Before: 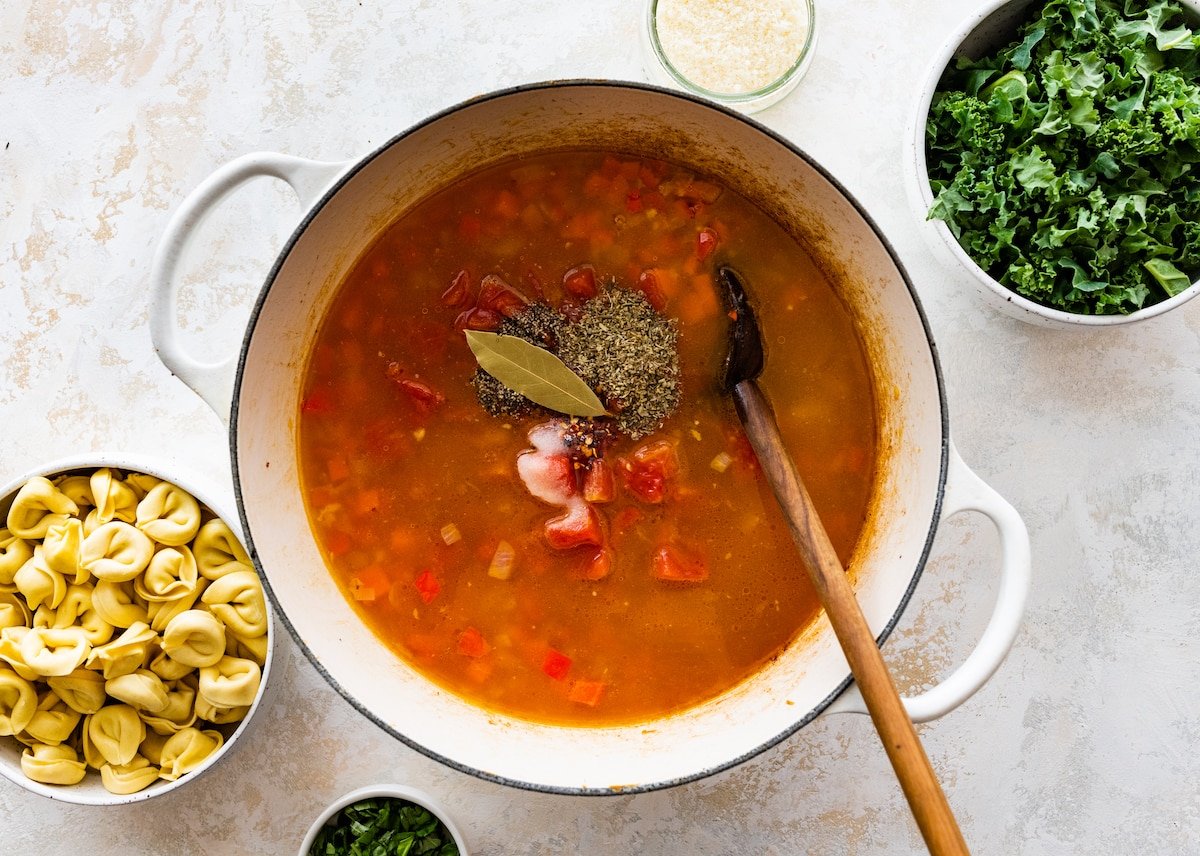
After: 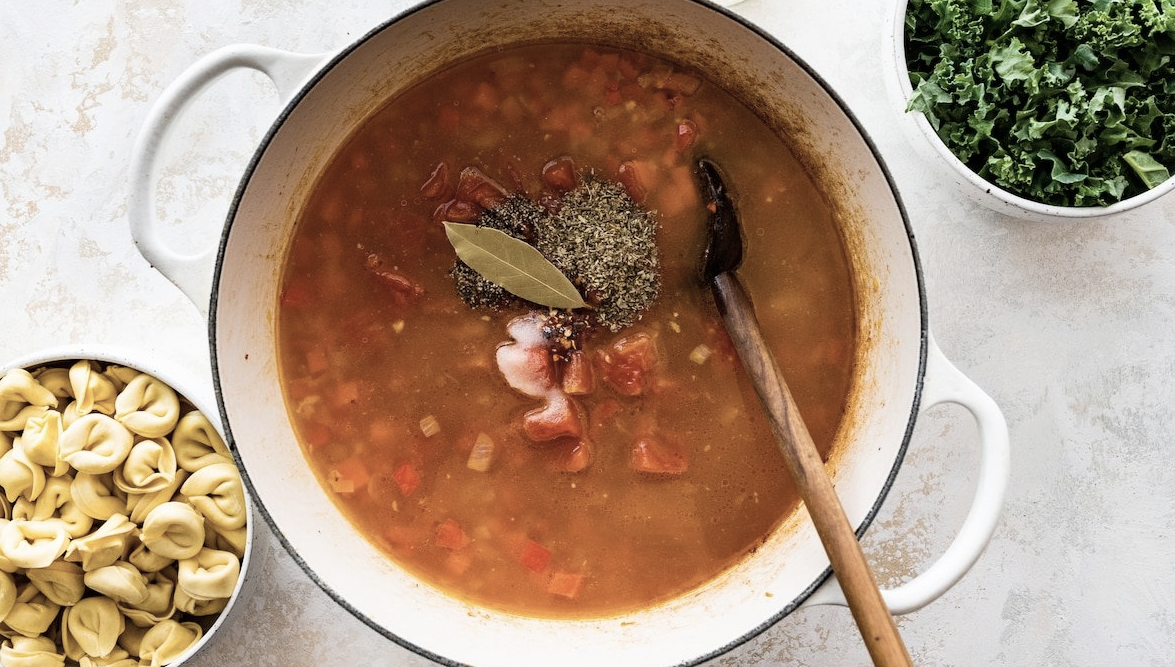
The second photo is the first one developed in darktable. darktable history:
tone equalizer: on, module defaults
crop and rotate: left 1.814%, top 12.818%, right 0.25%, bottom 9.225%
contrast brightness saturation: contrast 0.1, saturation -0.36
